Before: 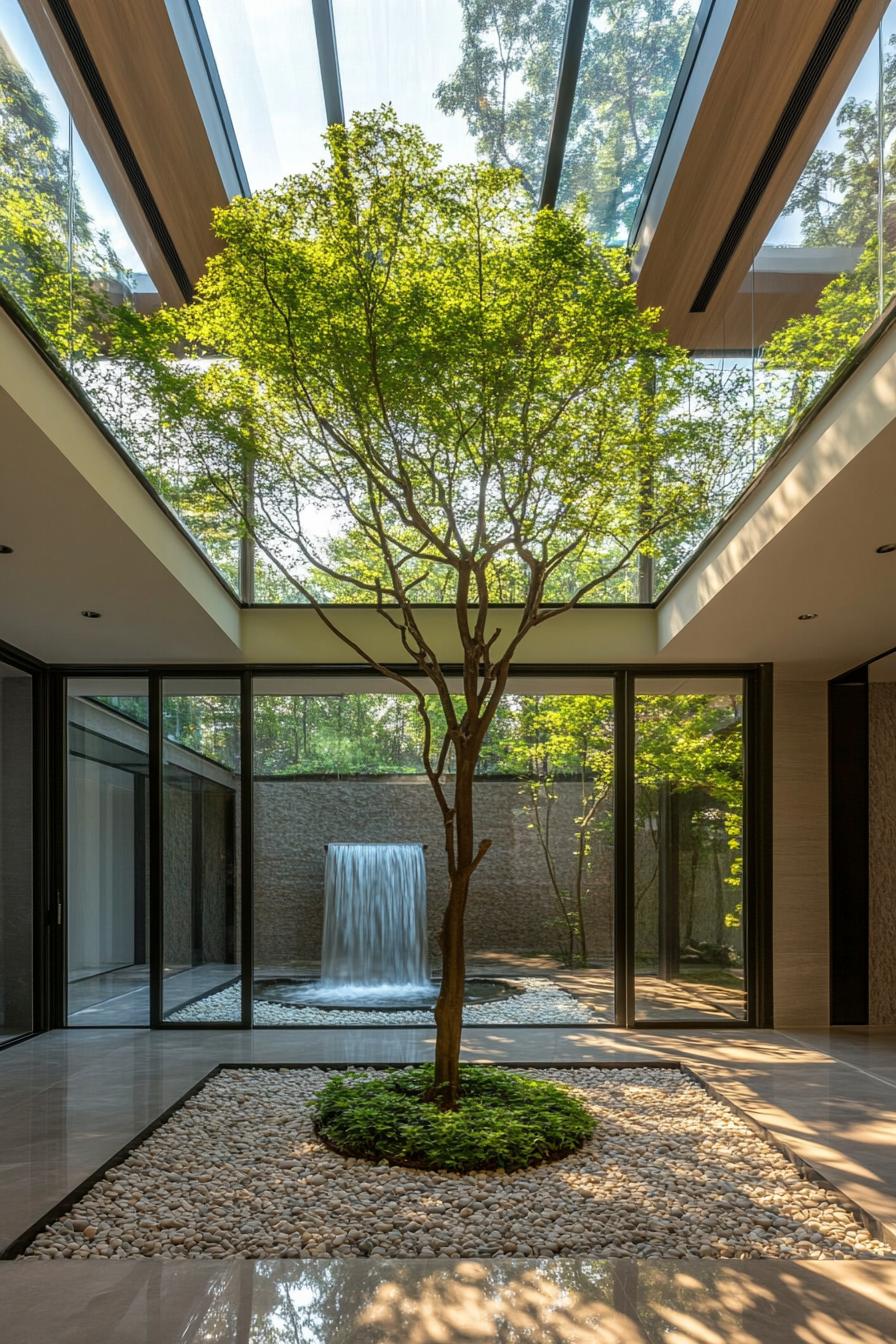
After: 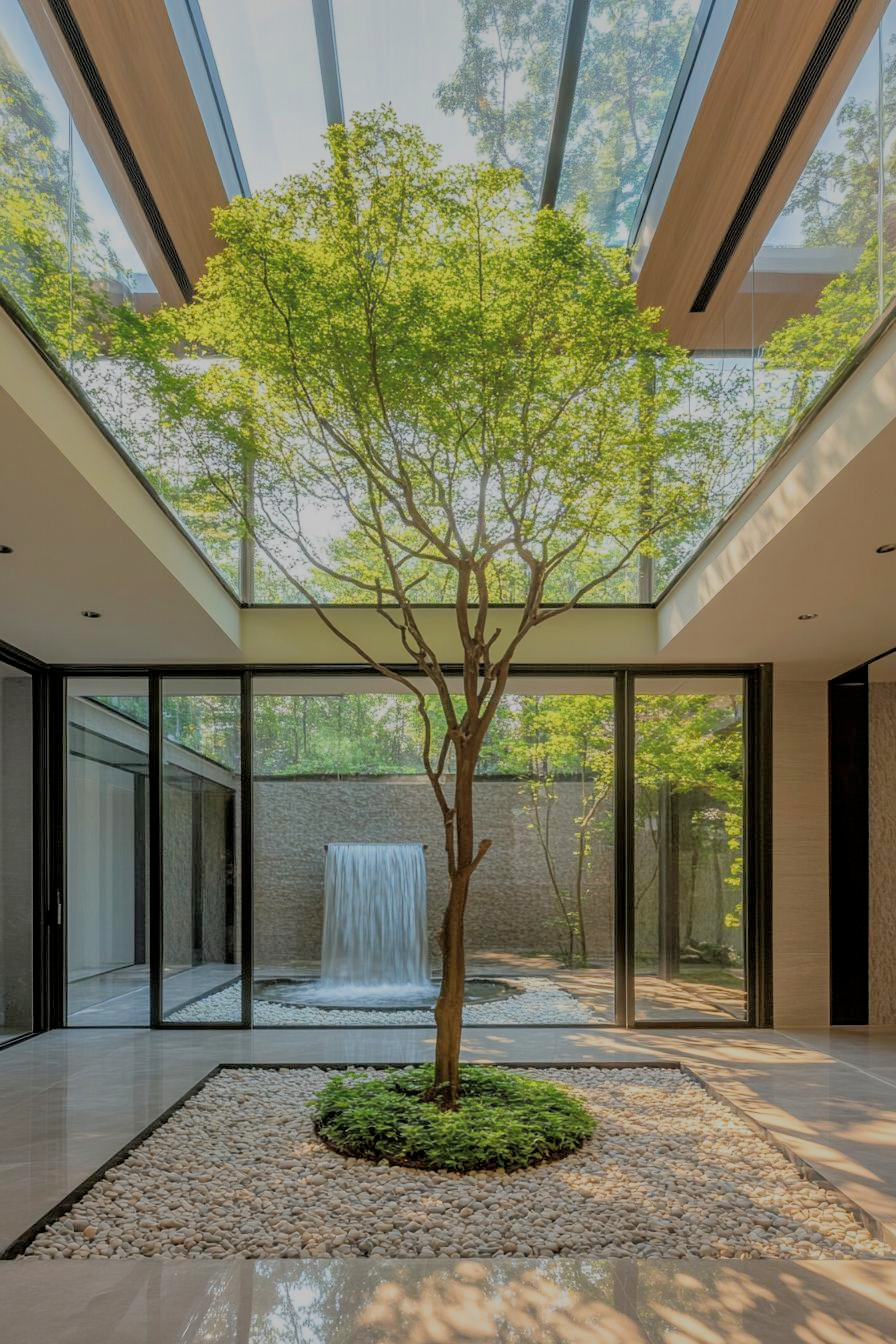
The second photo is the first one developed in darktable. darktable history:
exposure: black level correction 0, exposure 0.7 EV, compensate exposure bias true, compensate highlight preservation false
filmic rgb: black relative exposure -7 EV, white relative exposure 6.03 EV, target black luminance 0%, hardness 2.76, latitude 60.48%, contrast 0.689, highlights saturation mix 10.5%, shadows ↔ highlights balance -0.07%
shadows and highlights: on, module defaults
